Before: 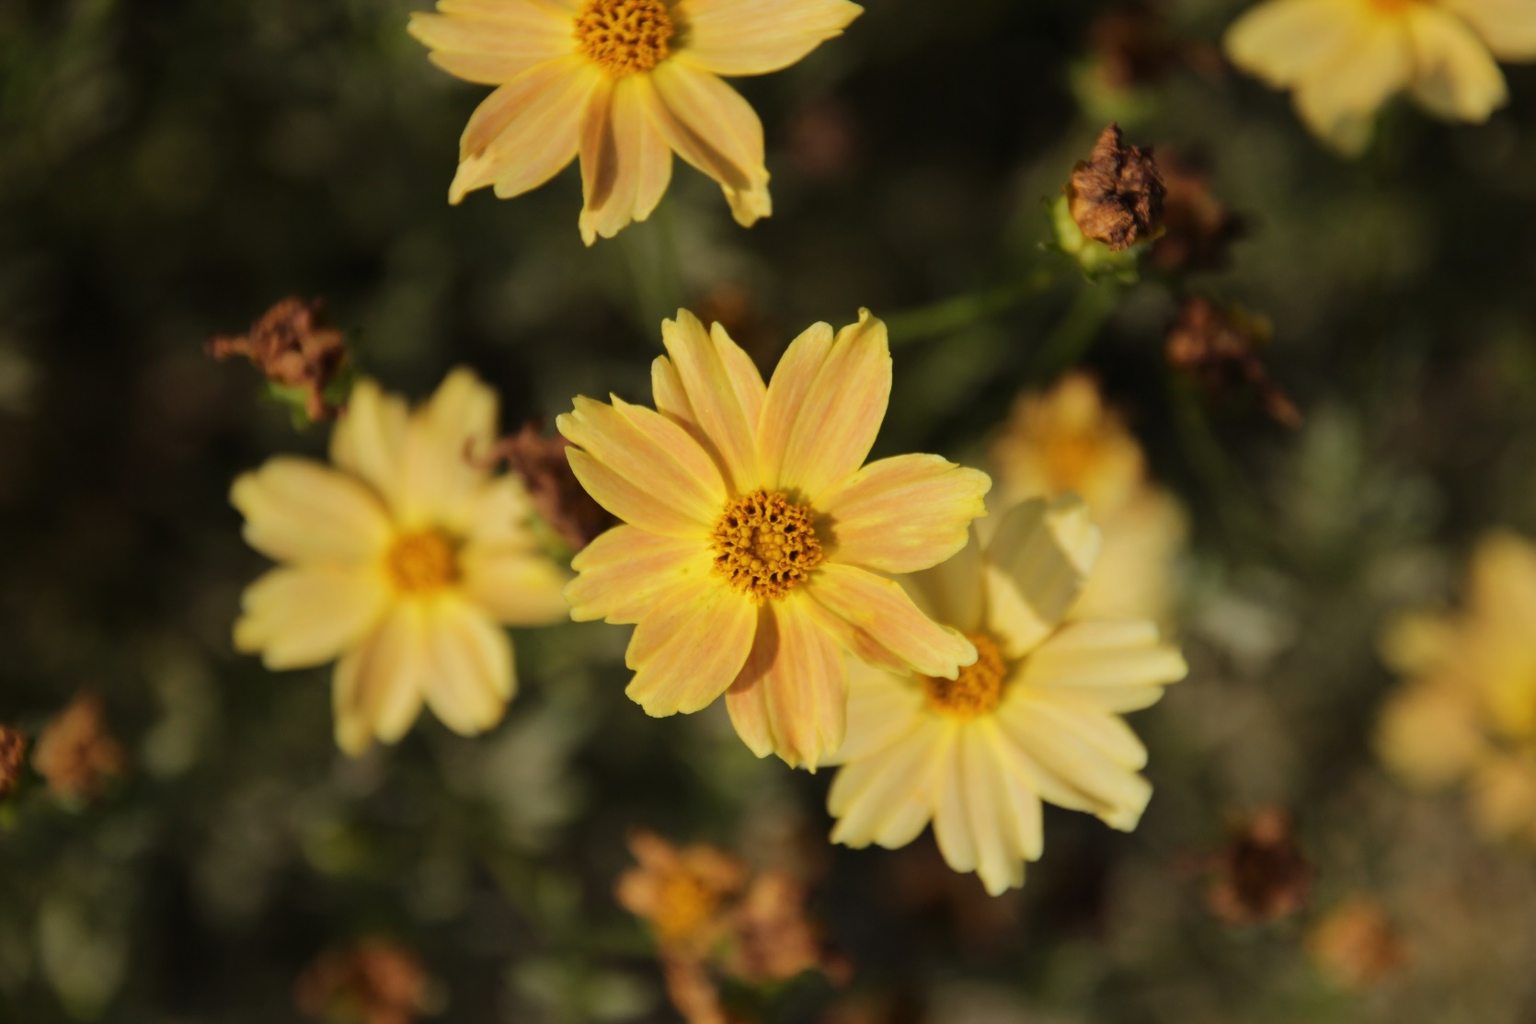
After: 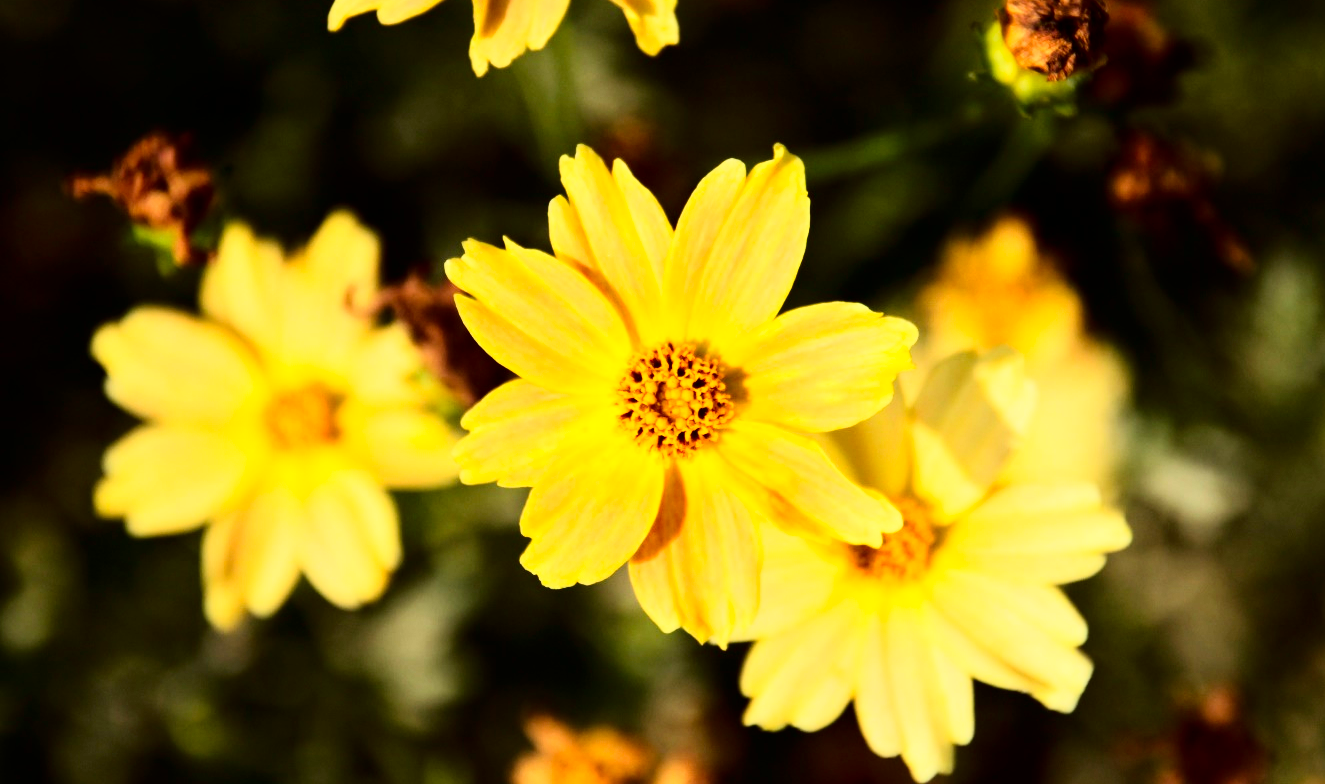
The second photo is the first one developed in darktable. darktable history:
contrast brightness saturation: contrast 0.221, brightness -0.184, saturation 0.244
base curve: curves: ch0 [(0, 0) (0.012, 0.01) (0.073, 0.168) (0.31, 0.711) (0.645, 0.957) (1, 1)]
crop: left 9.625%, top 17.214%, right 10.98%, bottom 12.329%
